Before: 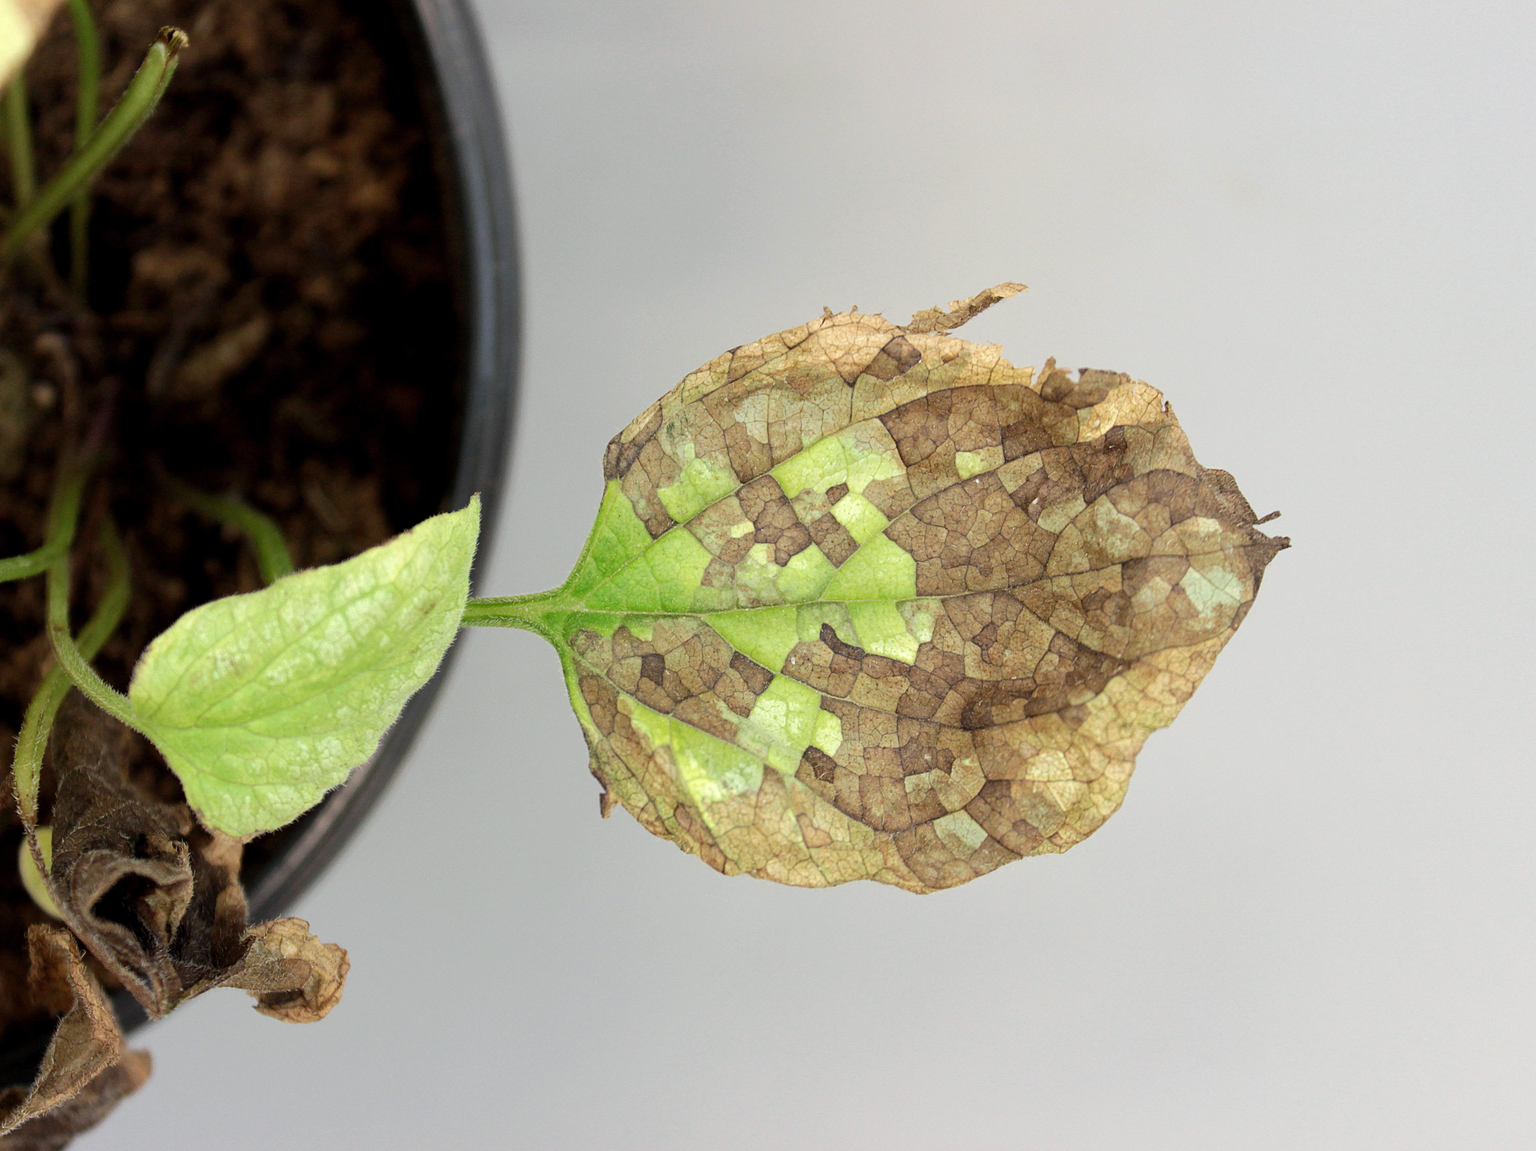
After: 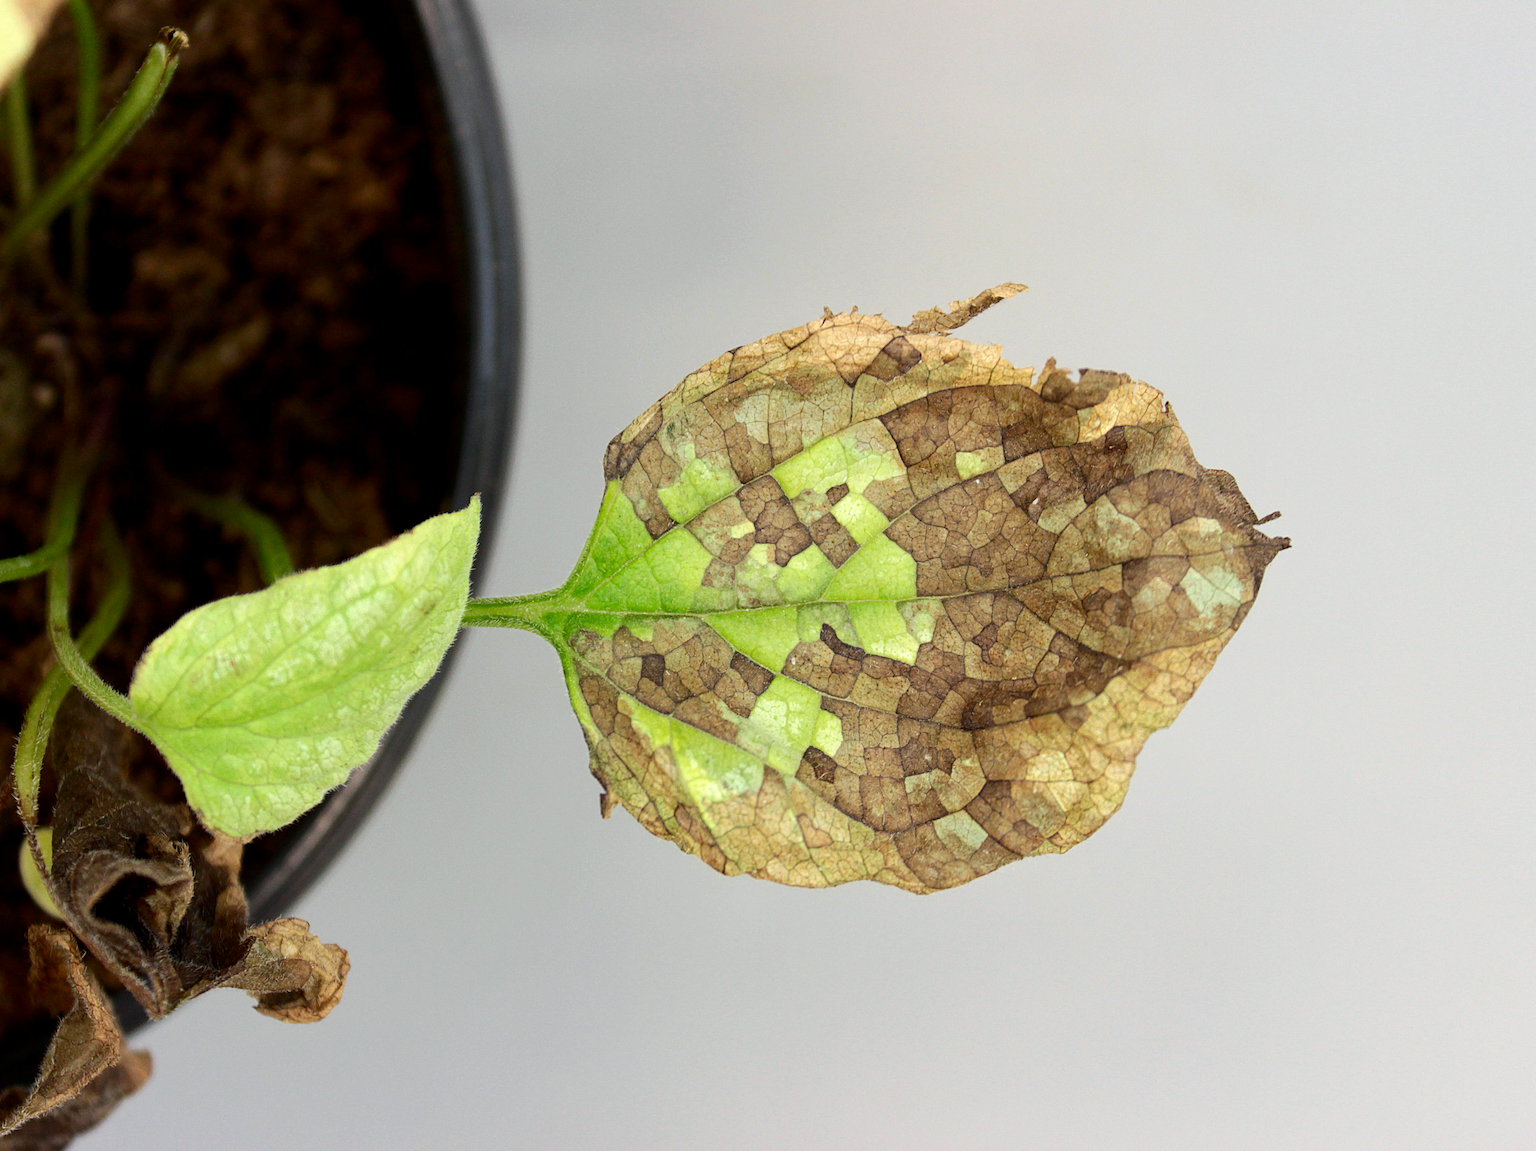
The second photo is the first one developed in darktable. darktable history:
contrast brightness saturation: contrast 0.128, brightness -0.054, saturation 0.152
